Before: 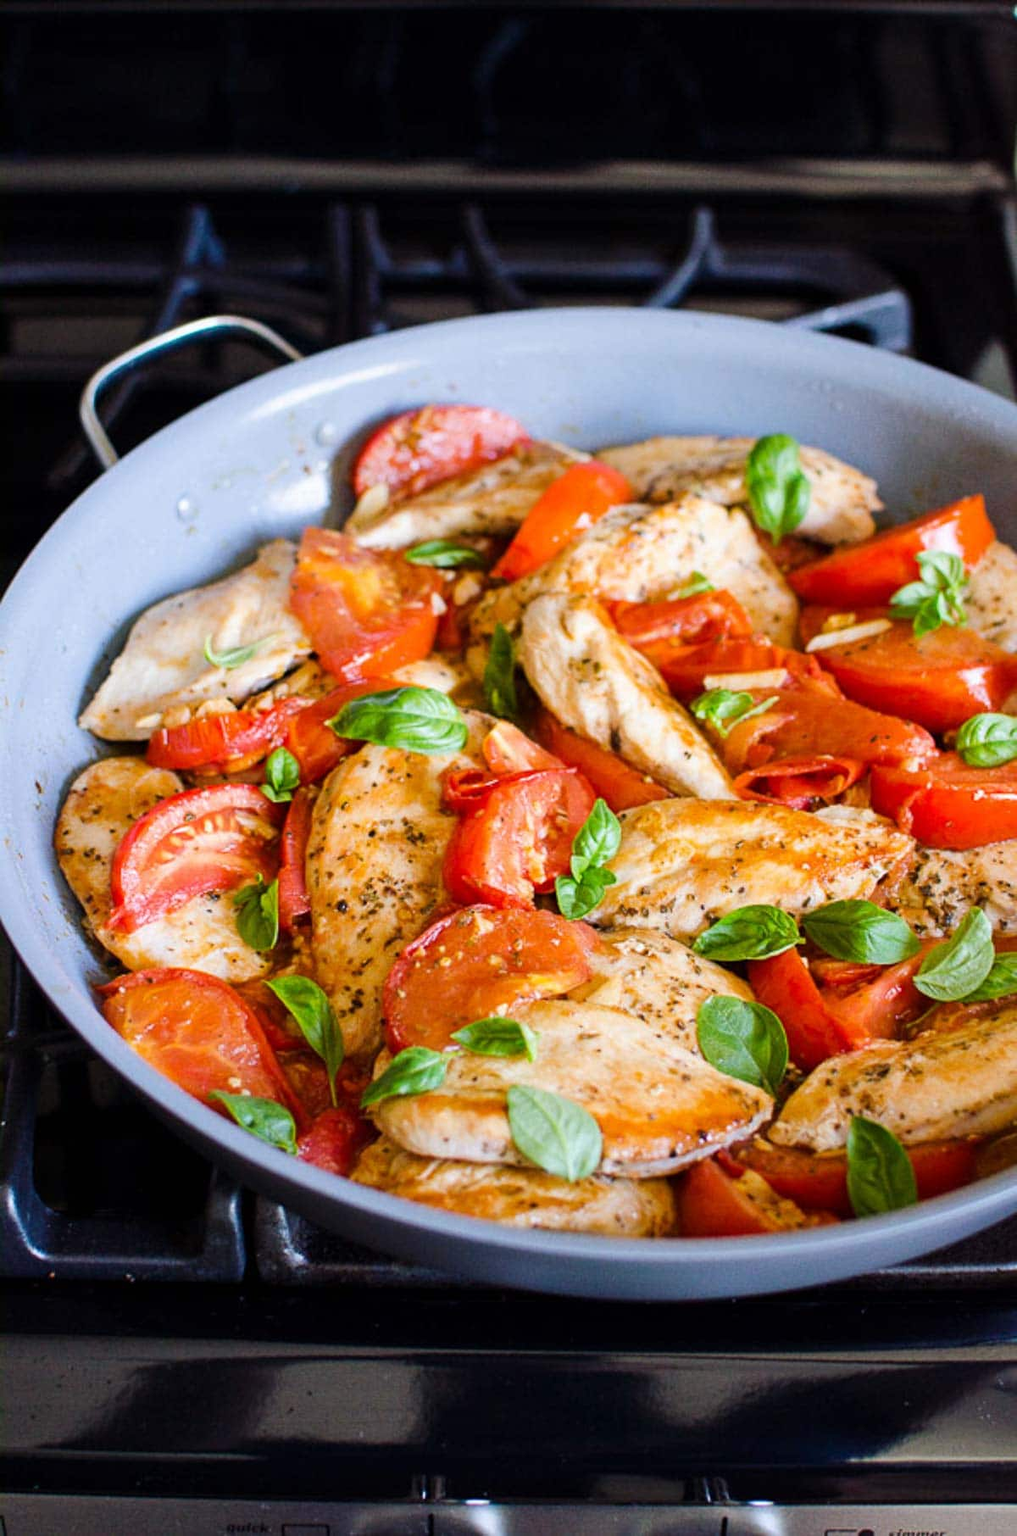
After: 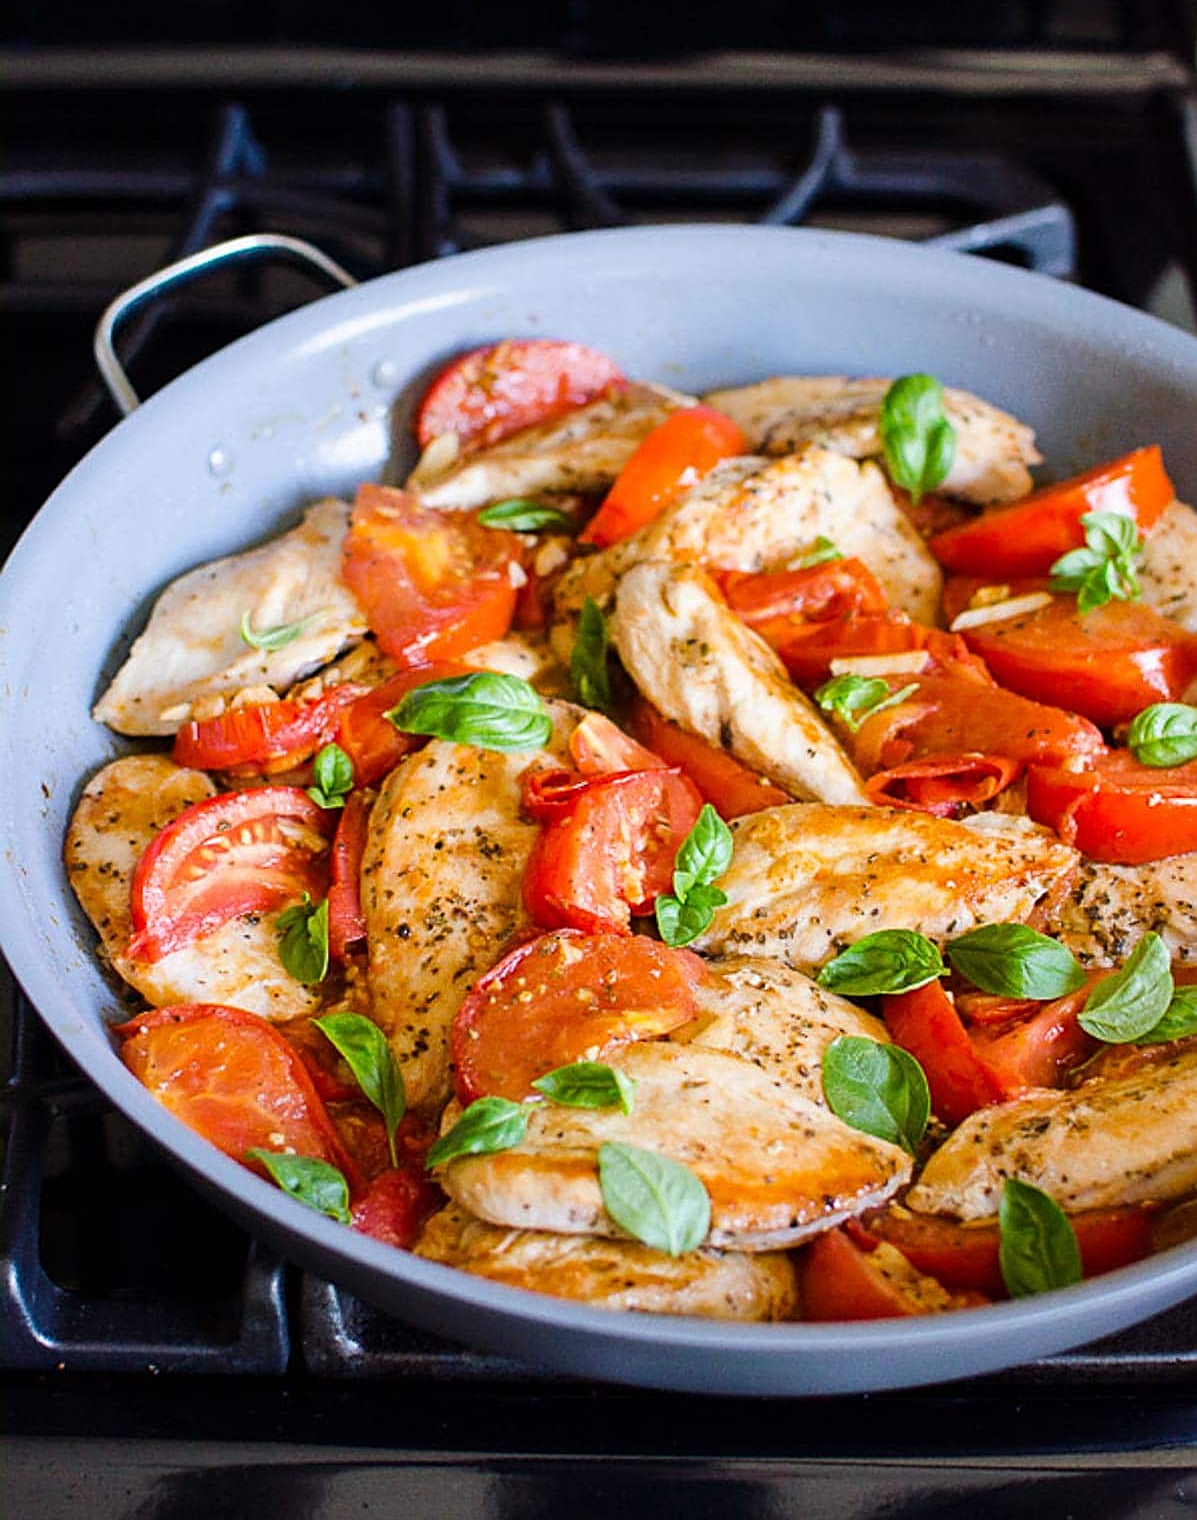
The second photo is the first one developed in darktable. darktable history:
crop: top 7.625%, bottom 8.027%
sharpen: on, module defaults
